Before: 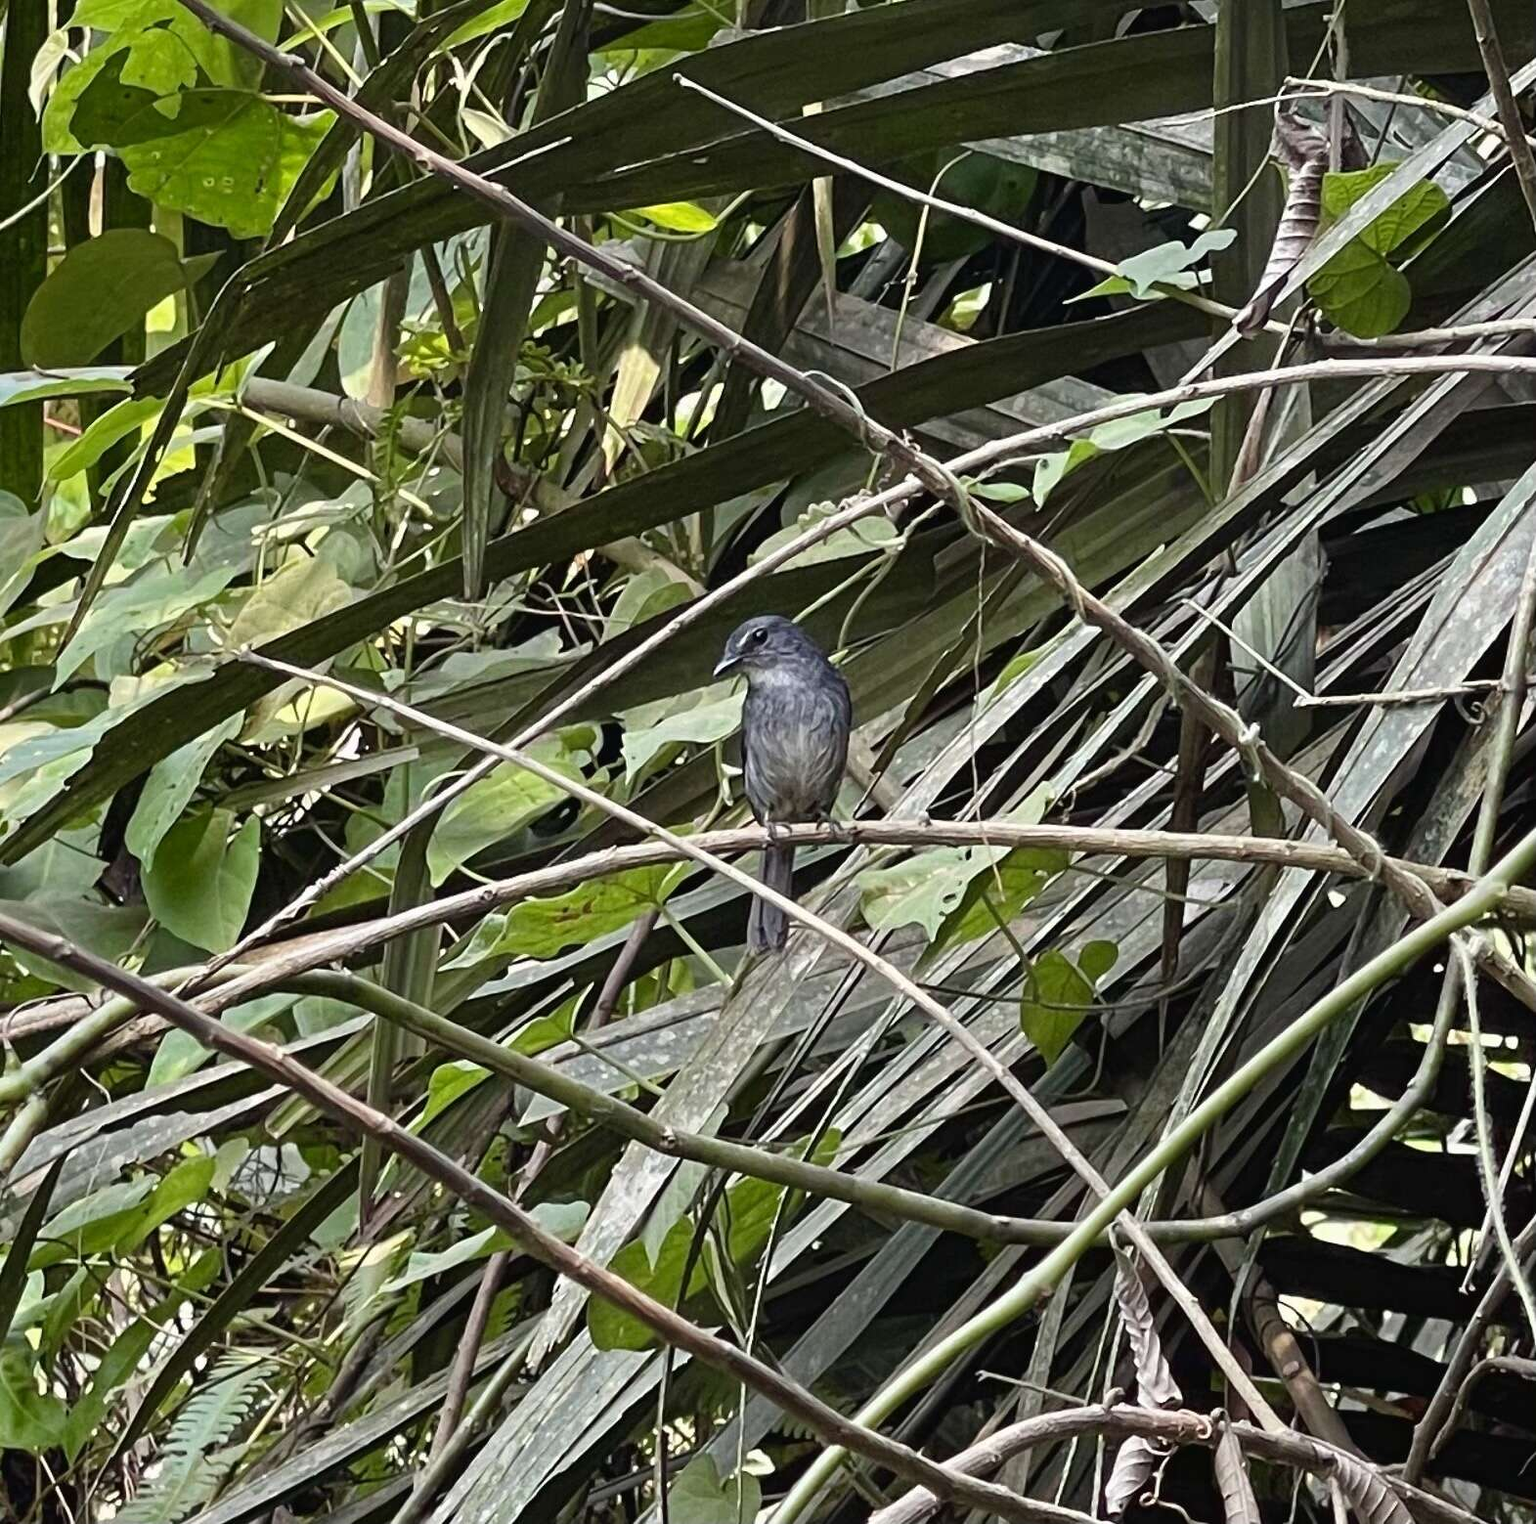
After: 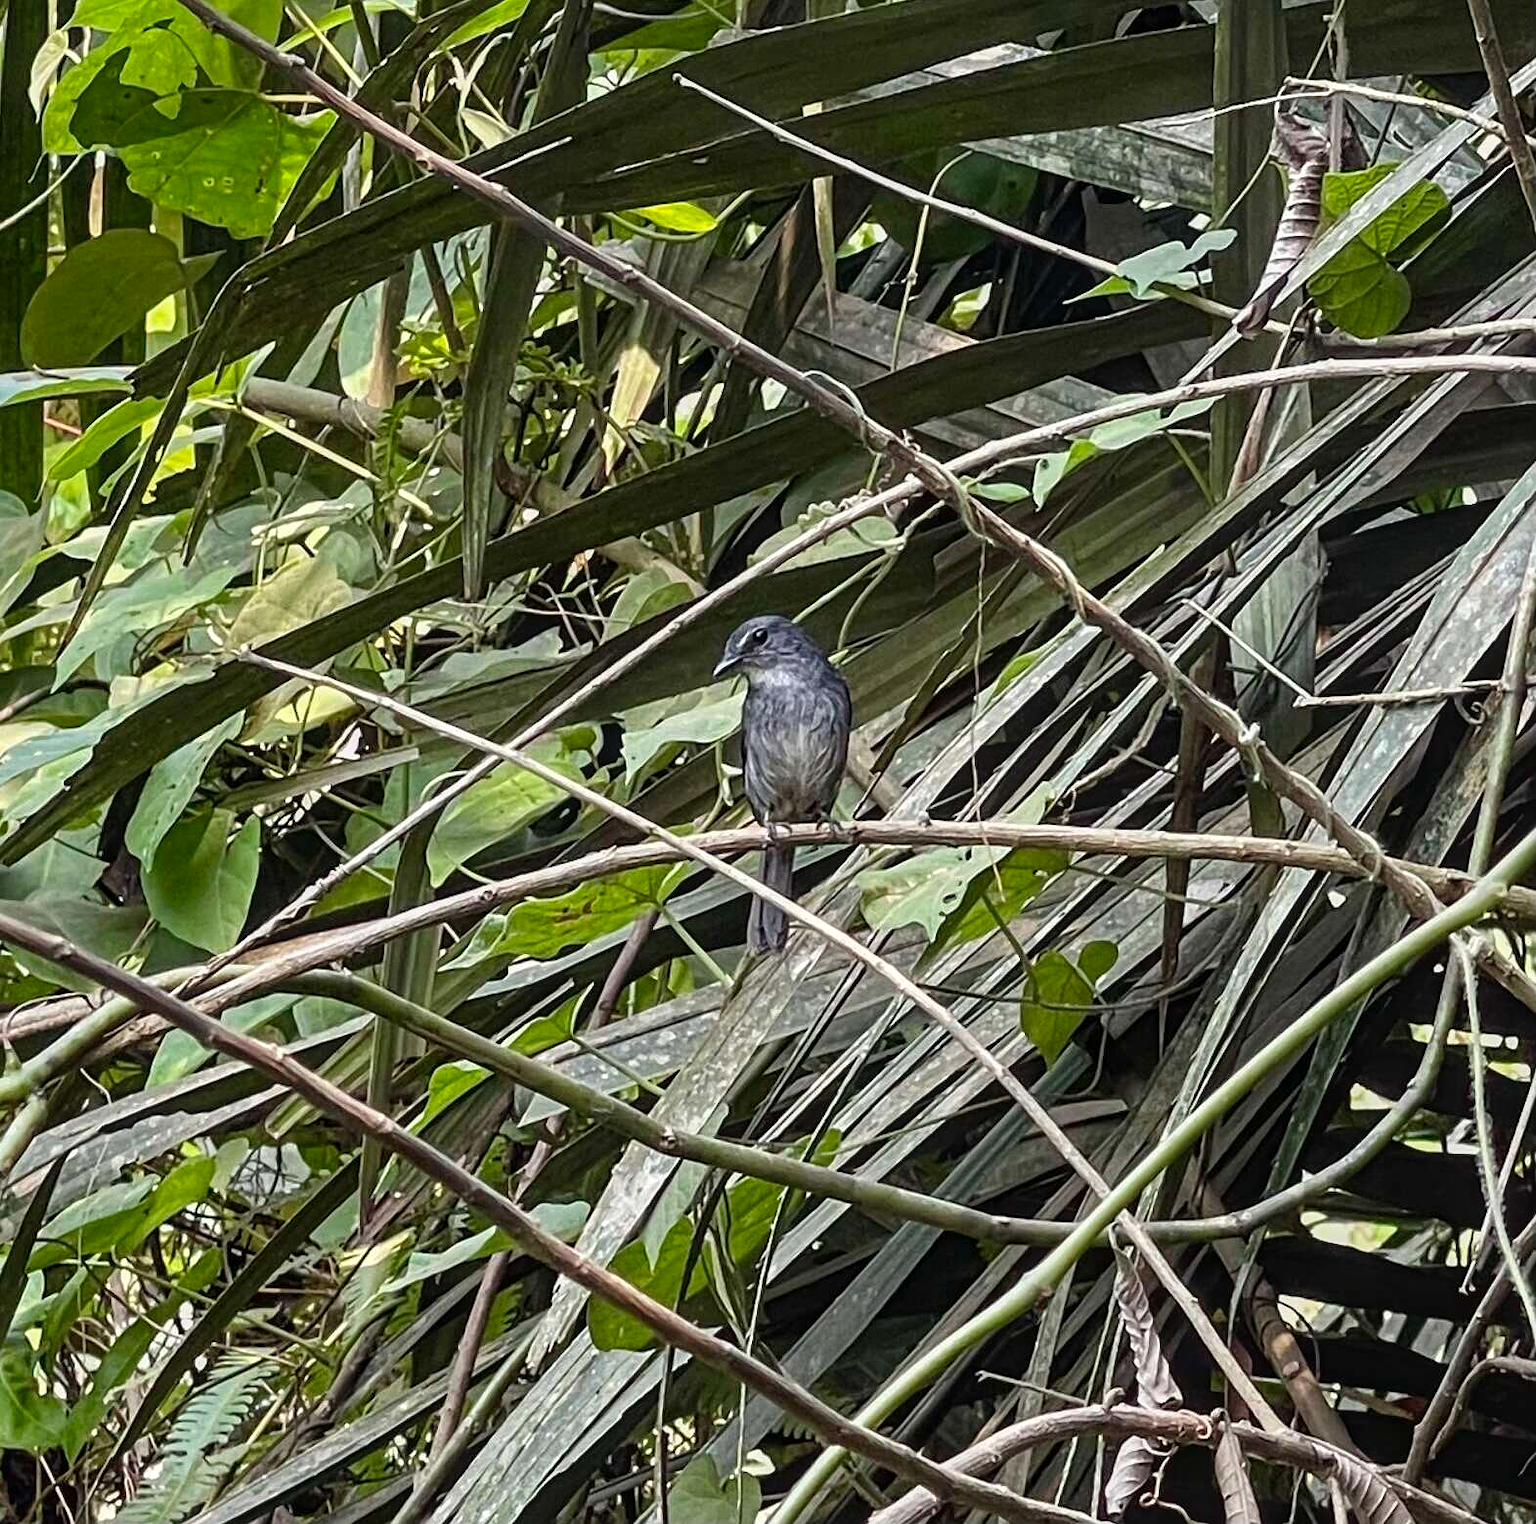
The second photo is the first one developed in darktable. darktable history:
sharpen: amount 0.207
local contrast: on, module defaults
